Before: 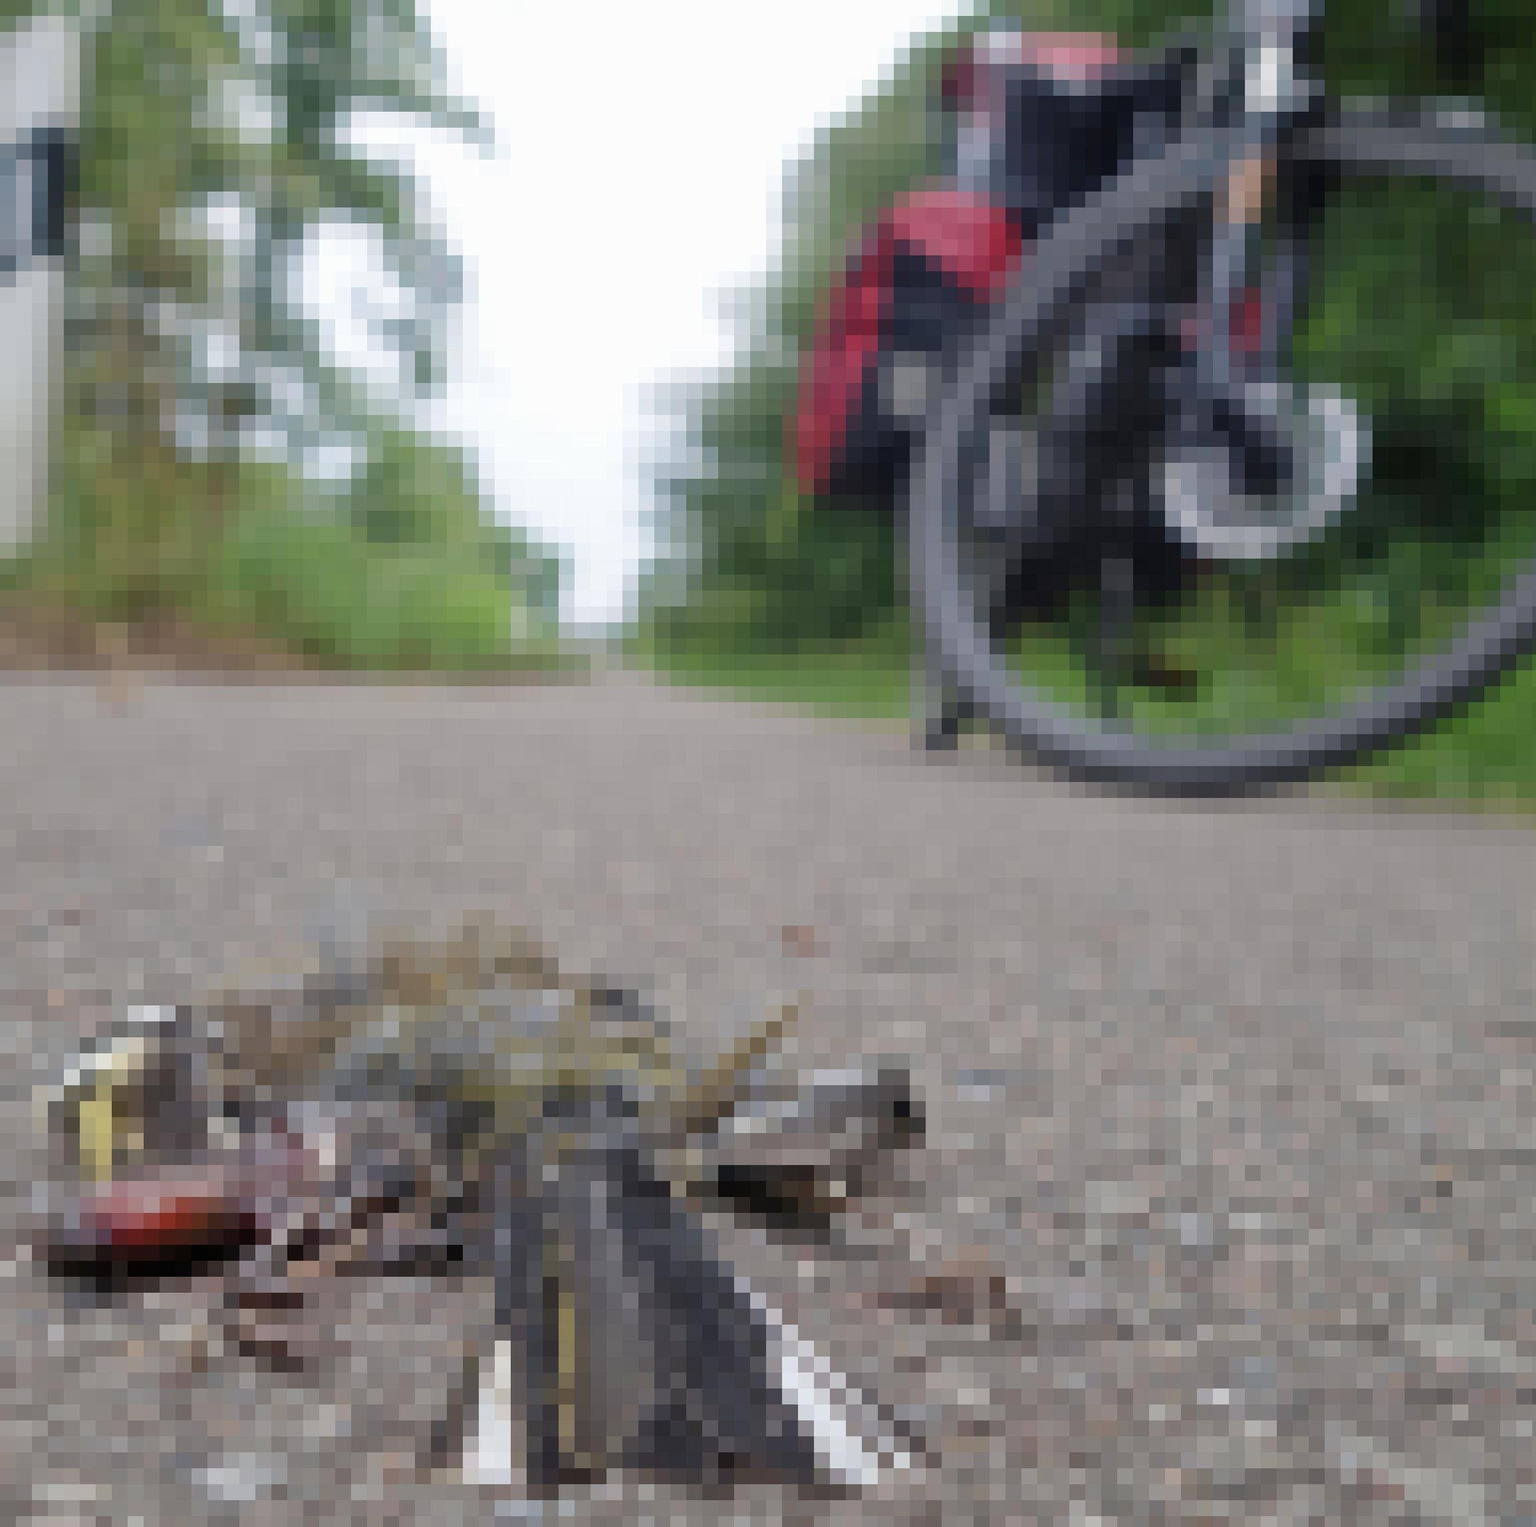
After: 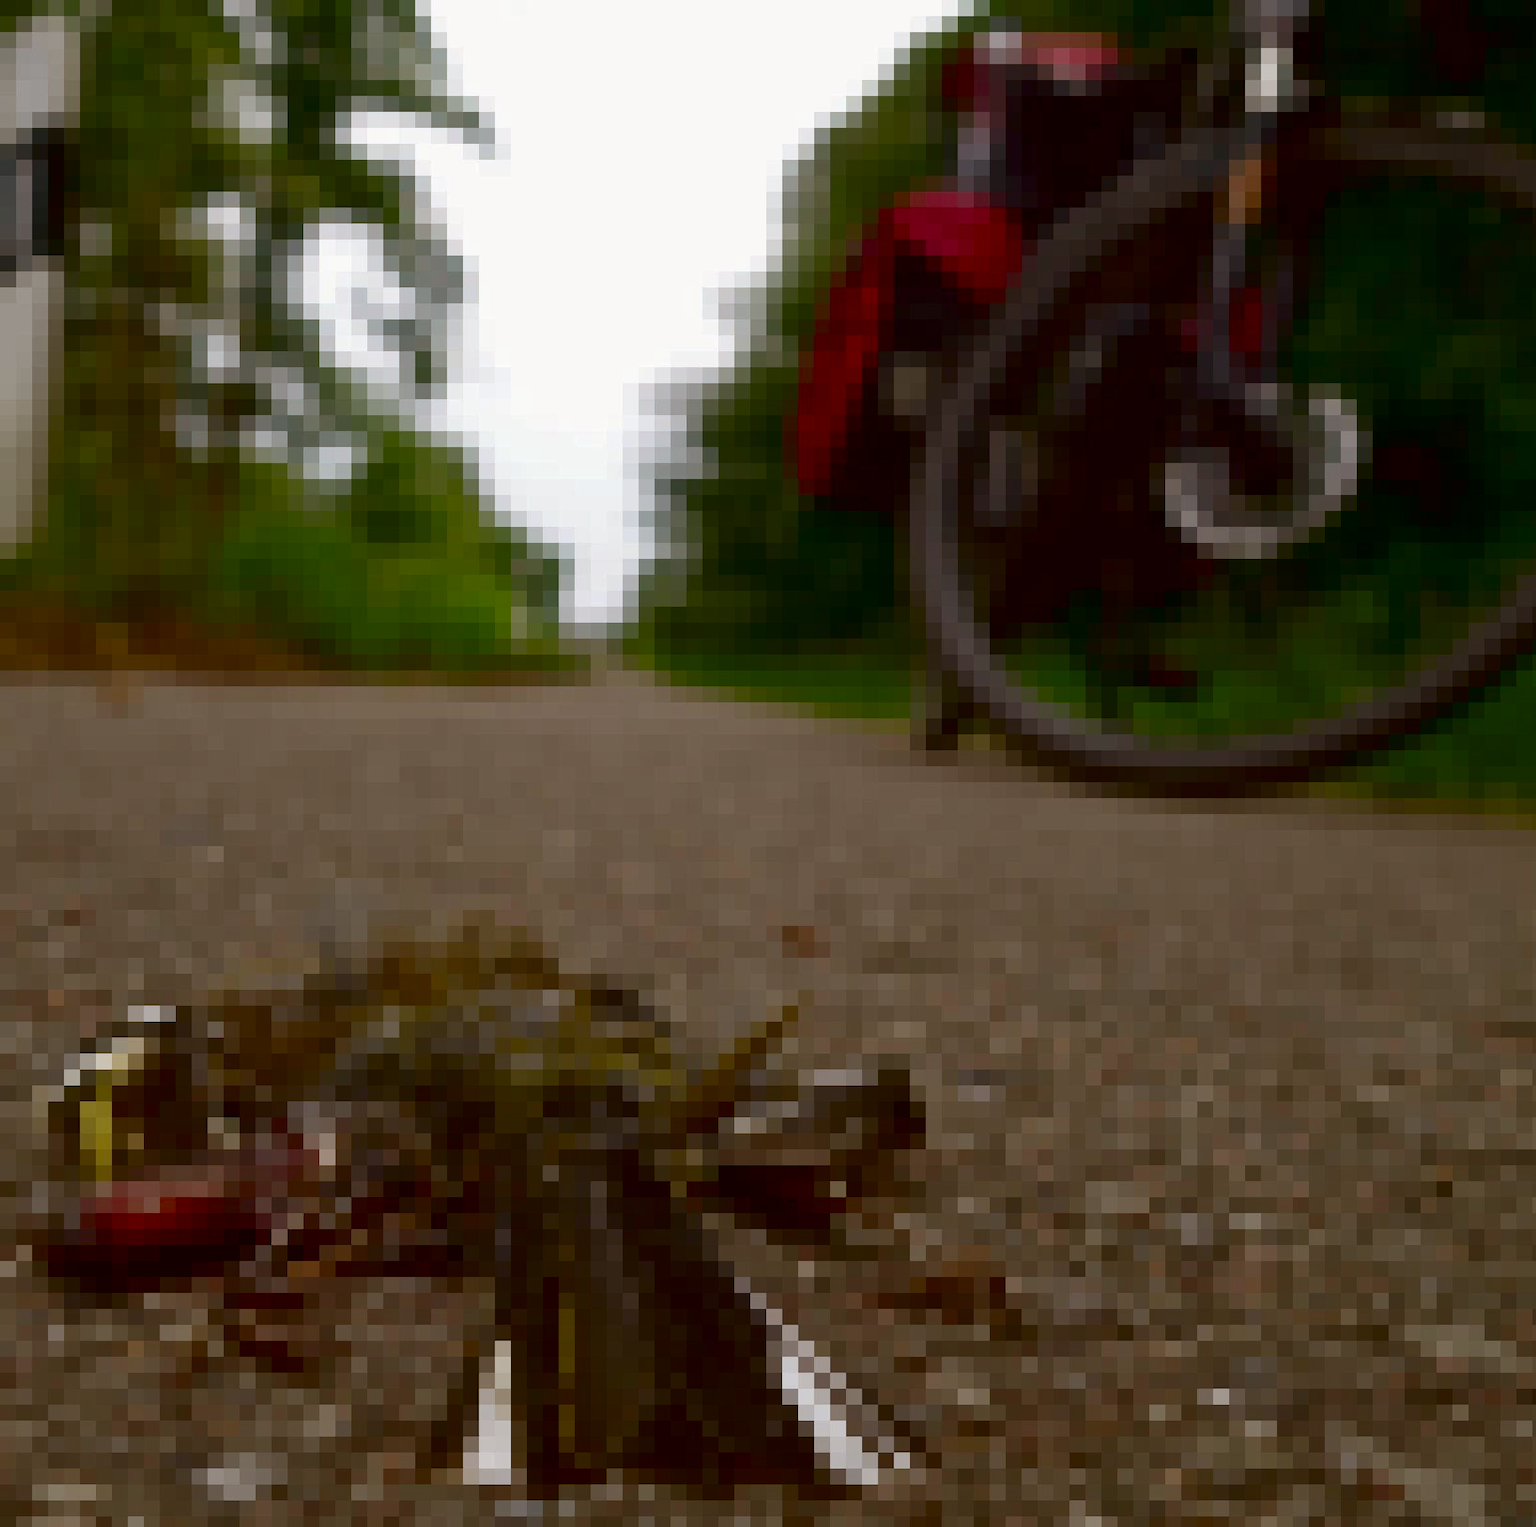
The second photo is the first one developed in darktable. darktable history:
exposure: compensate highlight preservation false
color correction: highlights a* -0.365, highlights b* 0.165, shadows a* 4.84, shadows b* 20.26
color balance rgb: shadows lift › hue 87.19°, highlights gain › chroma 0.197%, highlights gain › hue 332.93°, global offset › luminance -0.502%, perceptual saturation grading › global saturation 20%, perceptual saturation grading › highlights -25.855%, perceptual saturation grading › shadows 25.002%, global vibrance 9.796%
contrast brightness saturation: contrast 0.094, brightness -0.603, saturation 0.167
